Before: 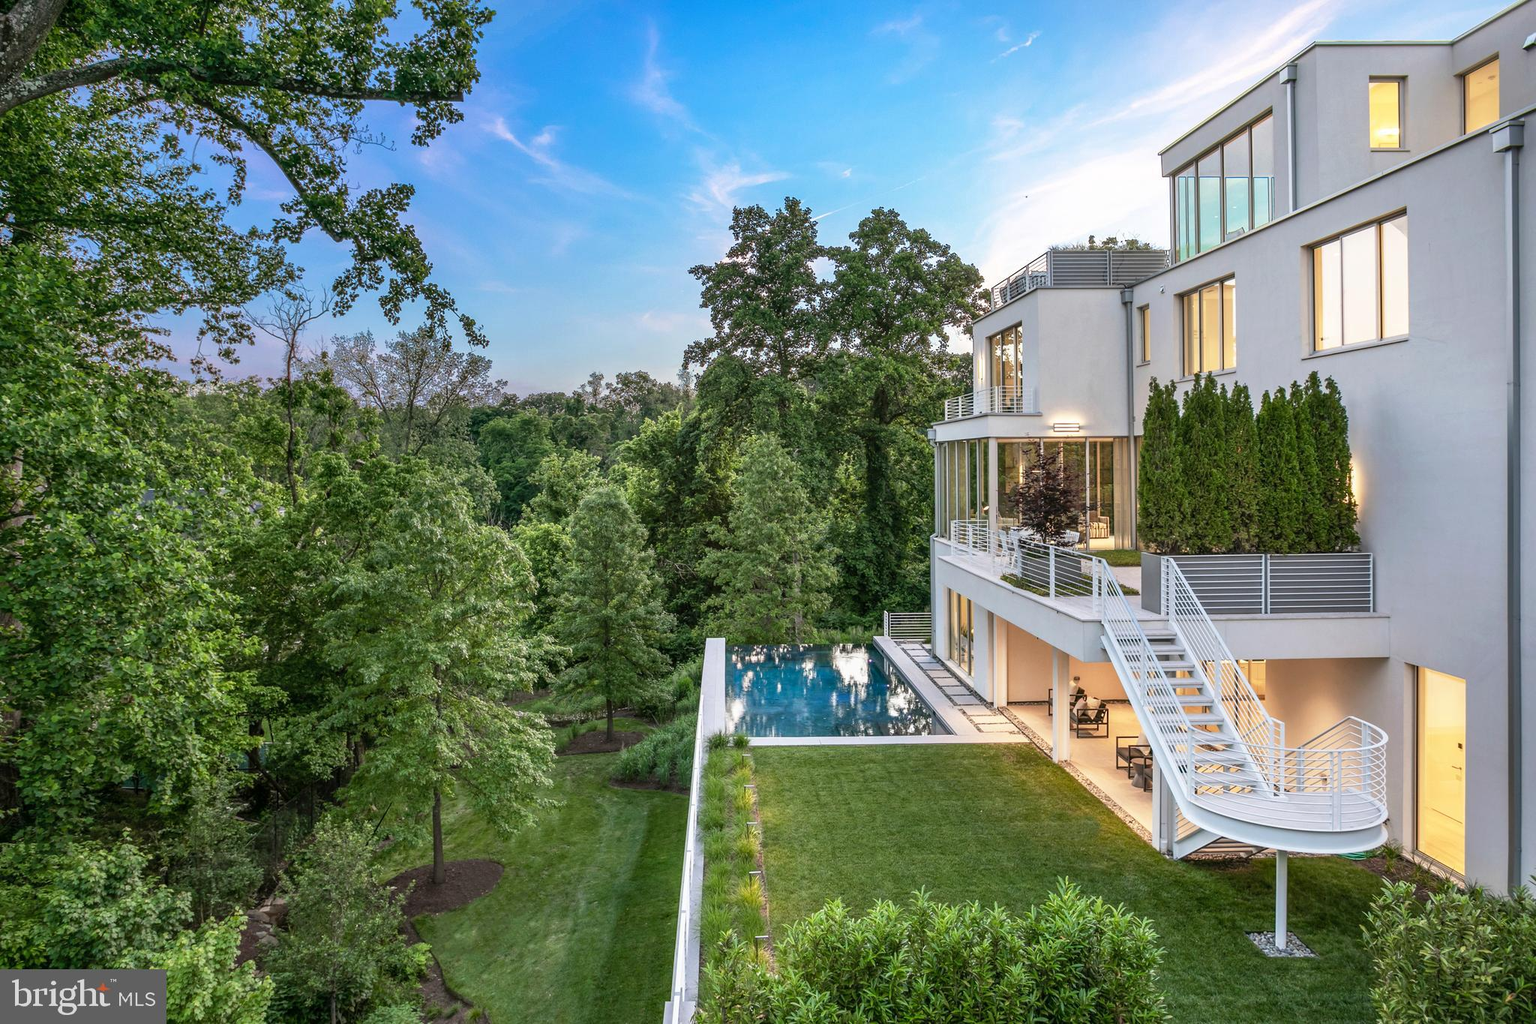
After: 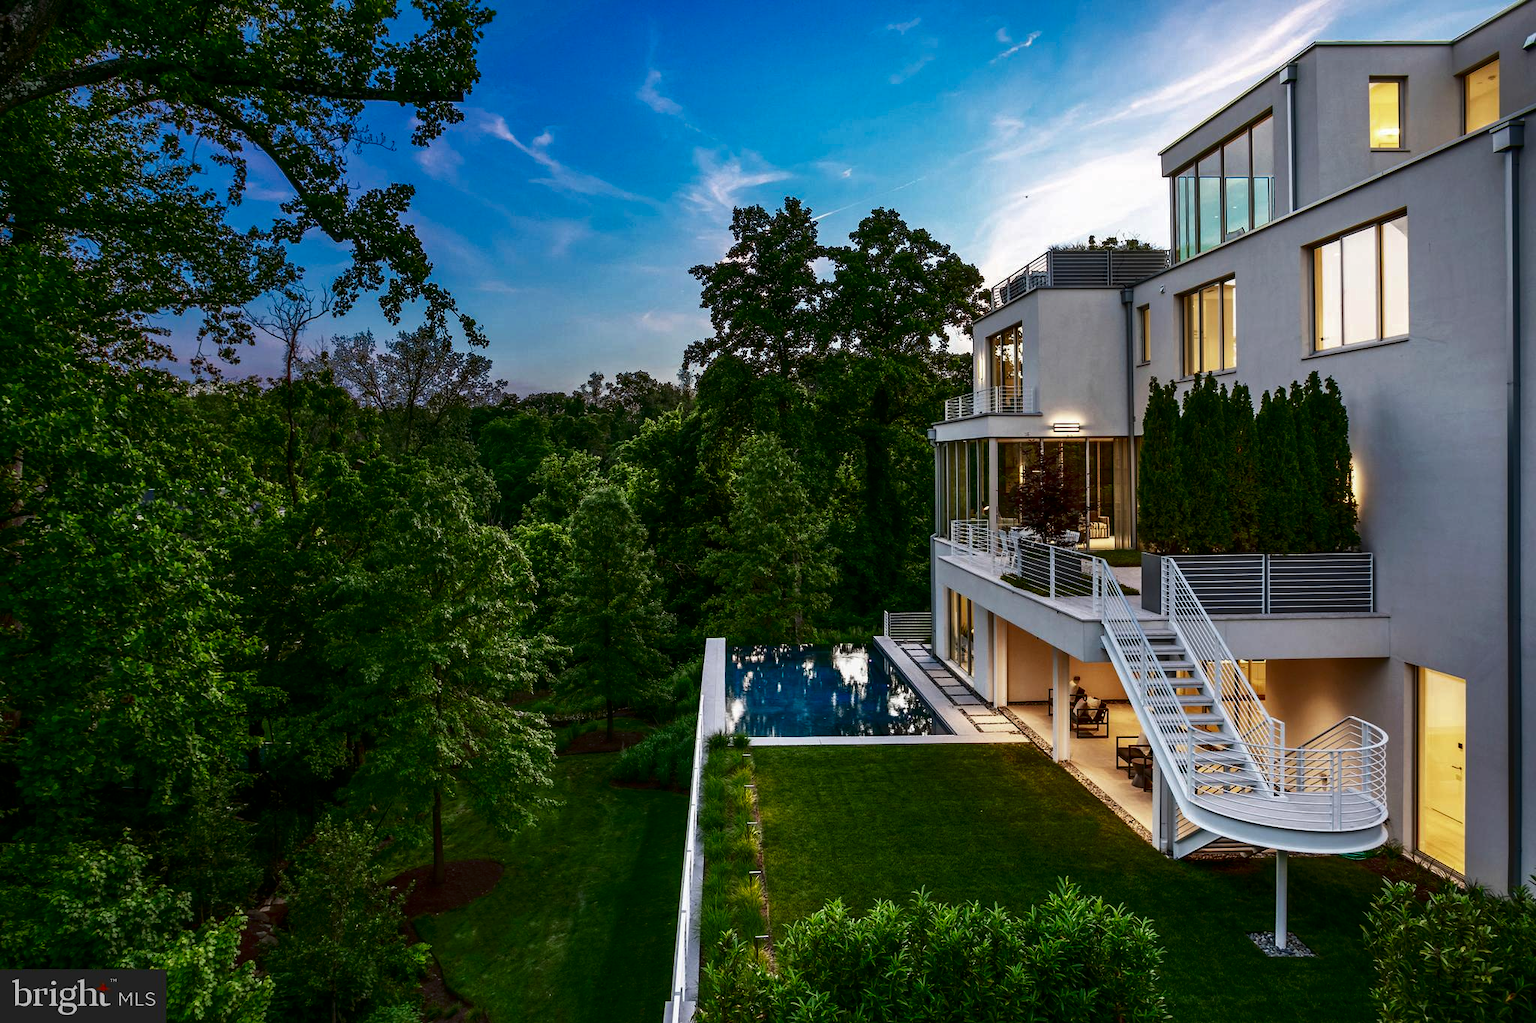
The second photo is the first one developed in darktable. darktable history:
contrast brightness saturation: contrast 0.089, brightness -0.609, saturation 0.17
